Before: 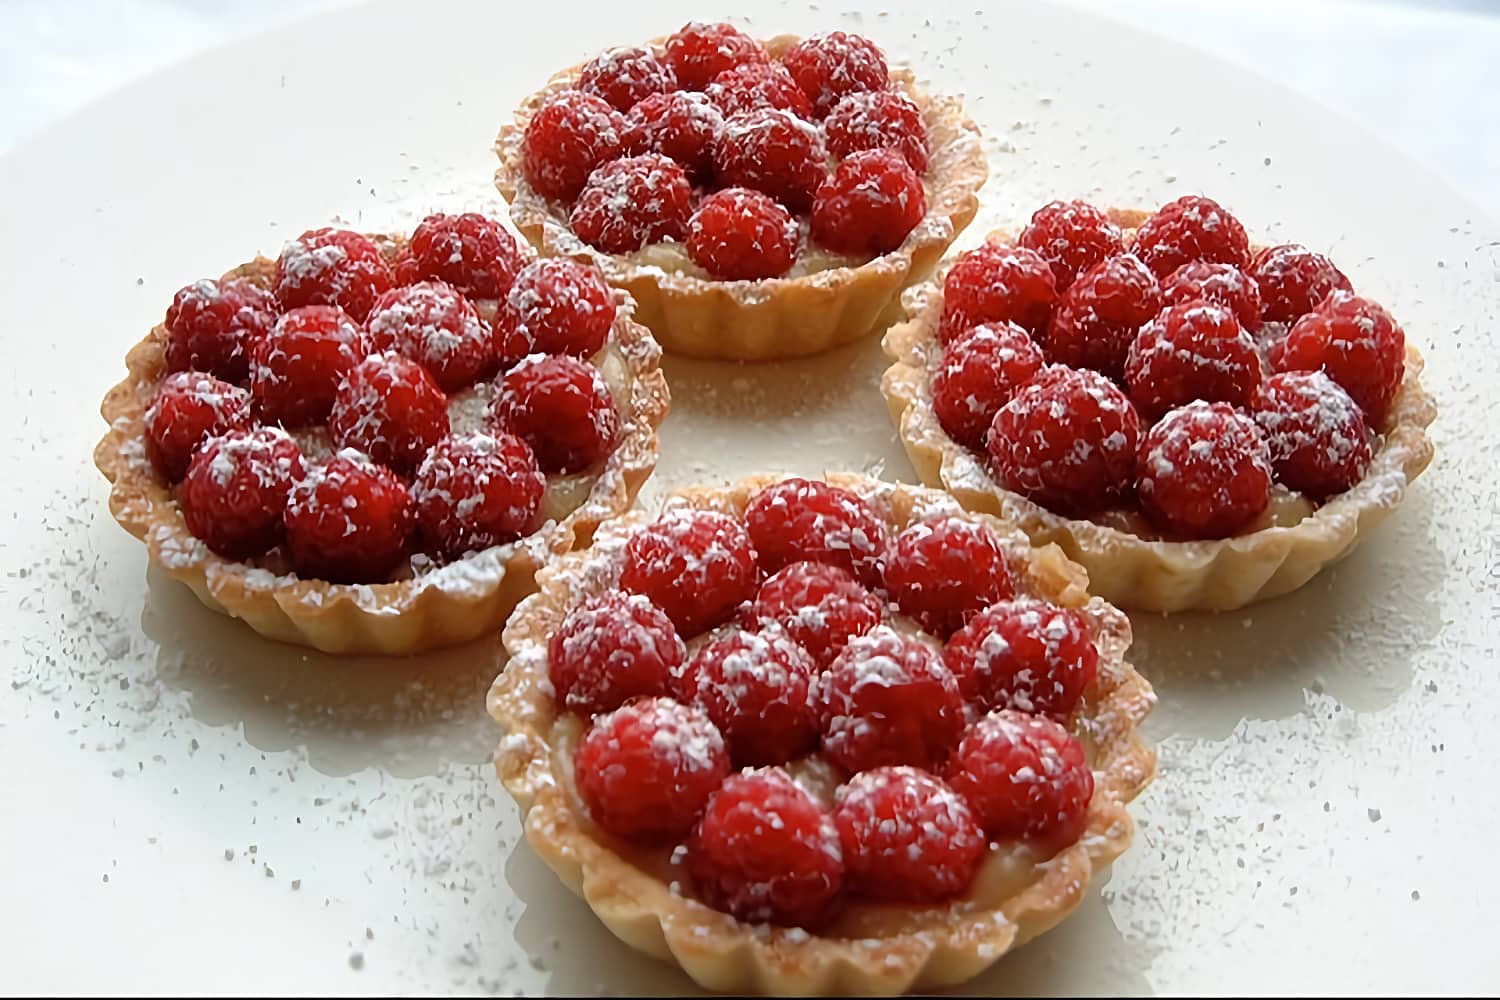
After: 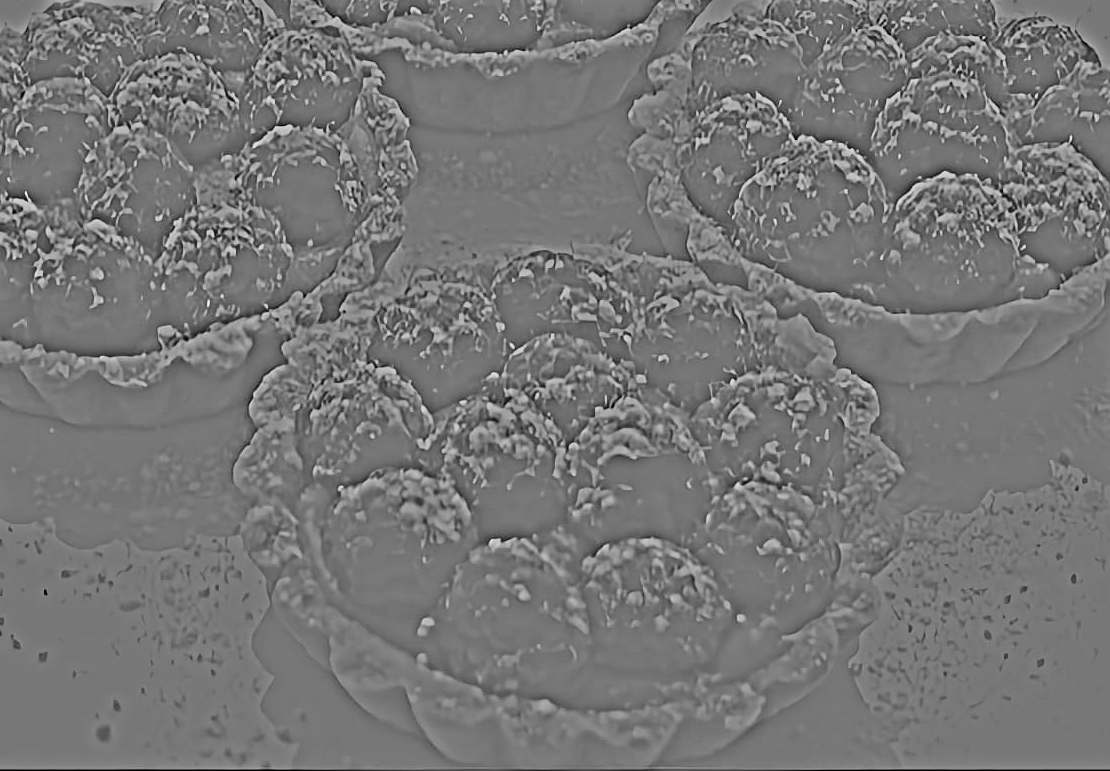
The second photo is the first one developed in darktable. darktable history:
sharpen: radius 1.272, amount 0.305, threshold 0
crop: left 16.871%, top 22.857%, right 9.116%
highpass: sharpness 25.84%, contrast boost 14.94%
filmic rgb: black relative exposure -4 EV, white relative exposure 3 EV, hardness 3.02, contrast 1.4
